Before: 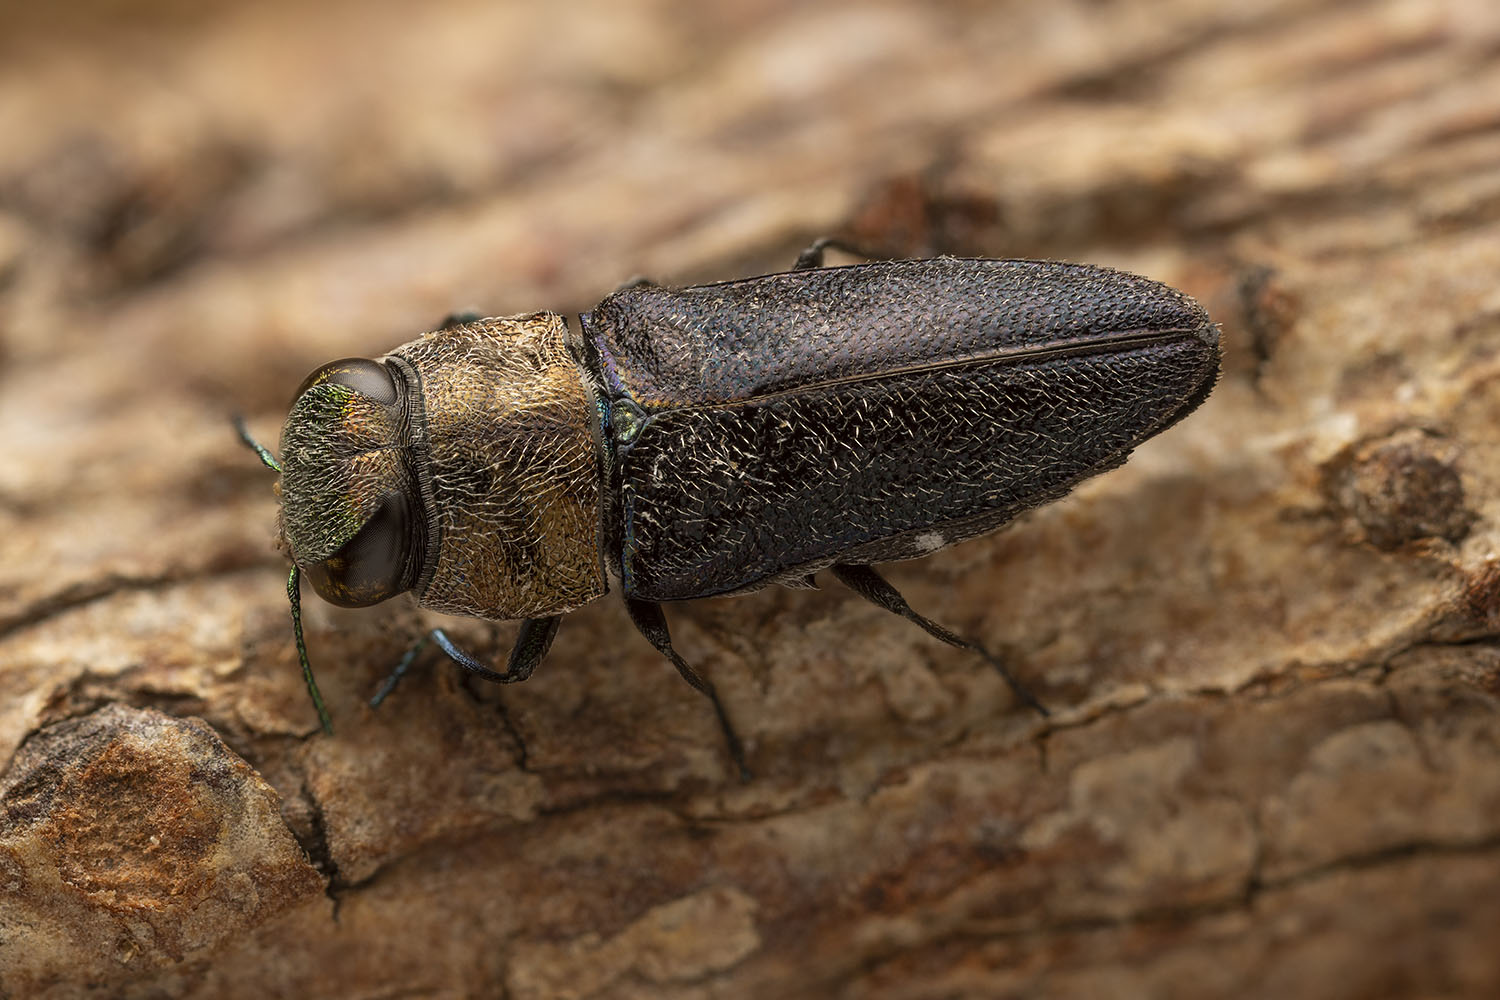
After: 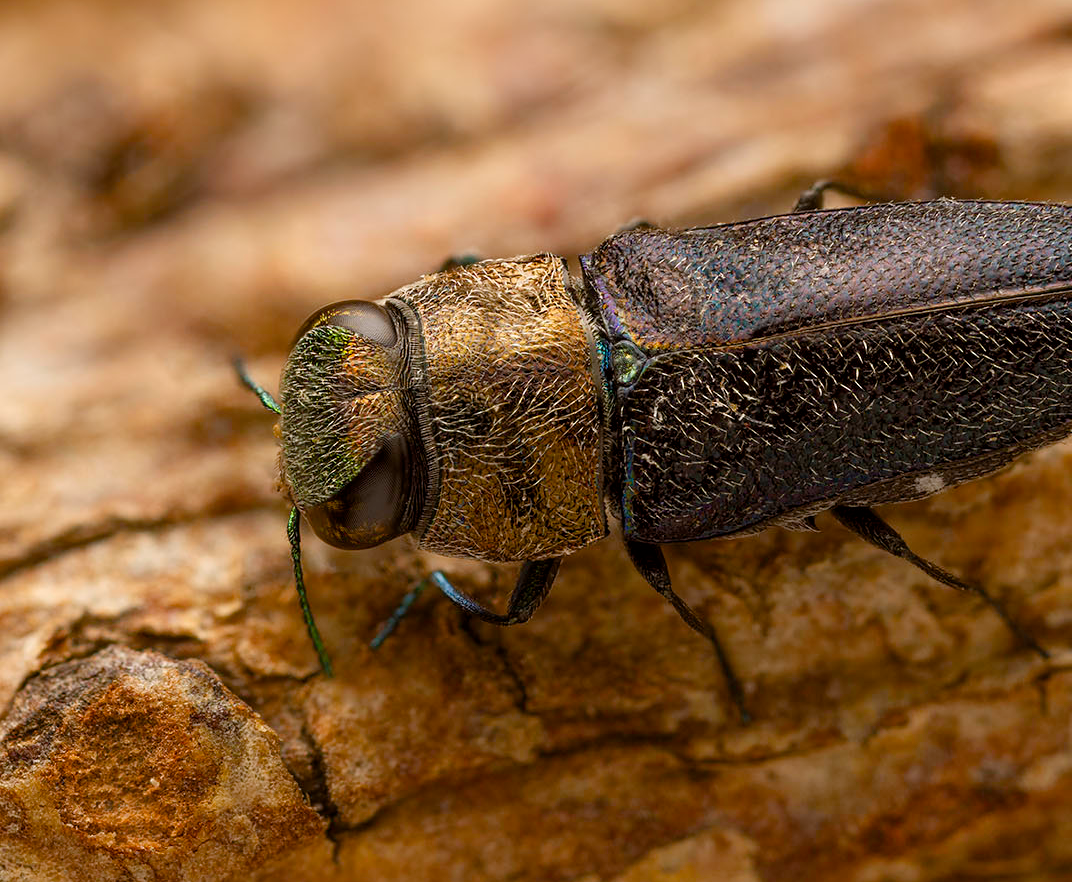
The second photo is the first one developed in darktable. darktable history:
crop: top 5.803%, right 27.864%, bottom 5.804%
color balance rgb: perceptual saturation grading › global saturation 35%, perceptual saturation grading › highlights -30%, perceptual saturation grading › shadows 35%, perceptual brilliance grading › global brilliance 3%, perceptual brilliance grading › highlights -3%, perceptual brilliance grading › shadows 3%
